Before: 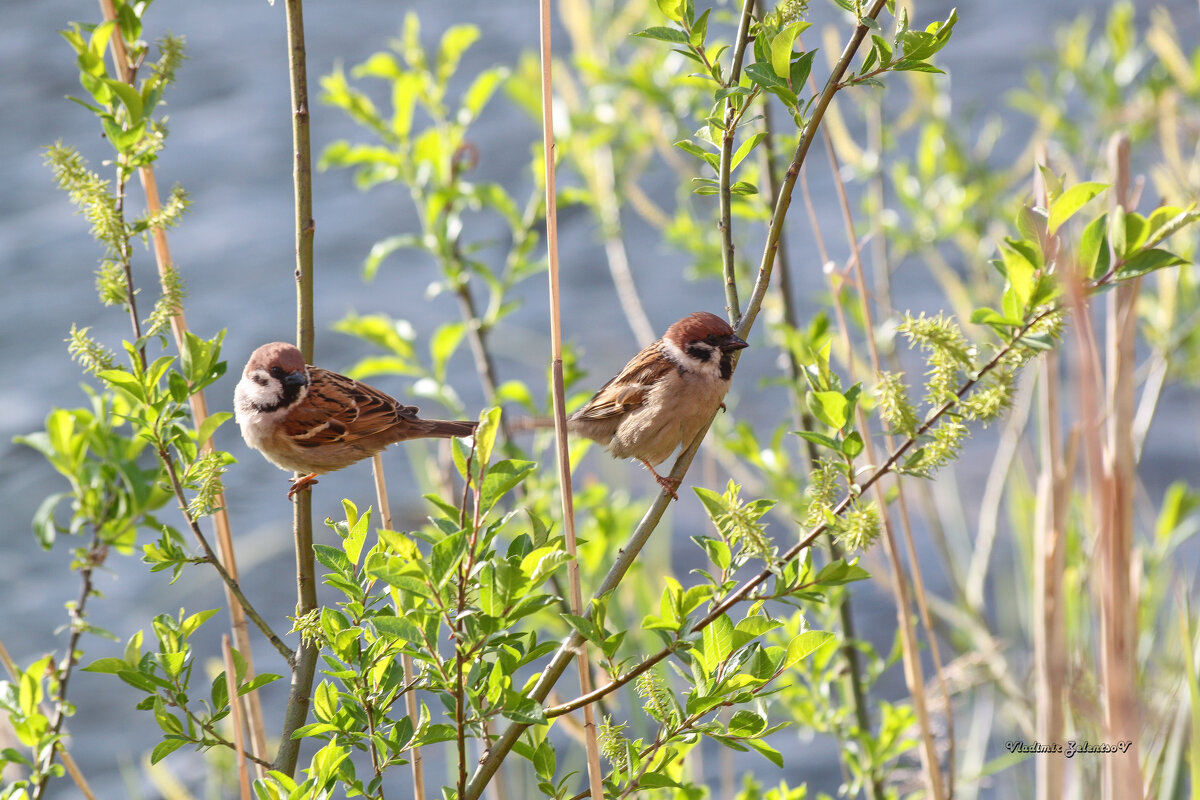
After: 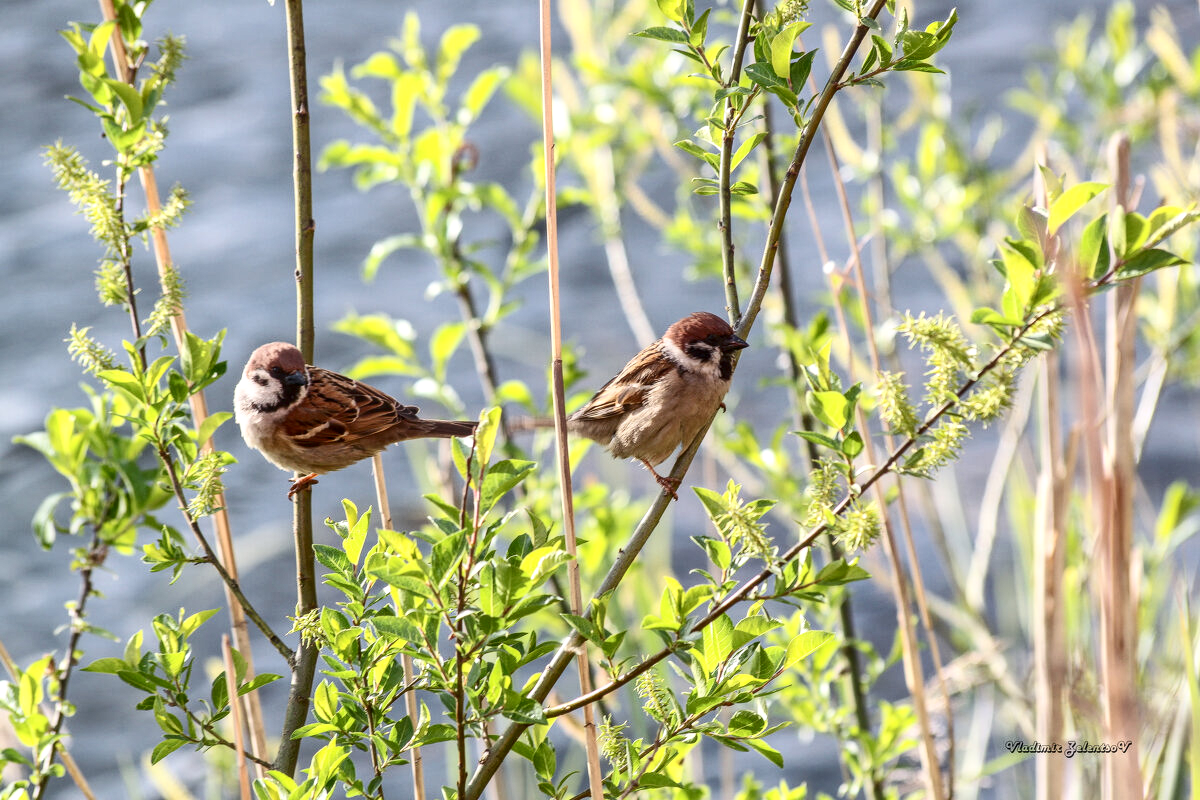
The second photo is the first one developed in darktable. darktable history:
contrast brightness saturation: contrast 0.224
local contrast: on, module defaults
